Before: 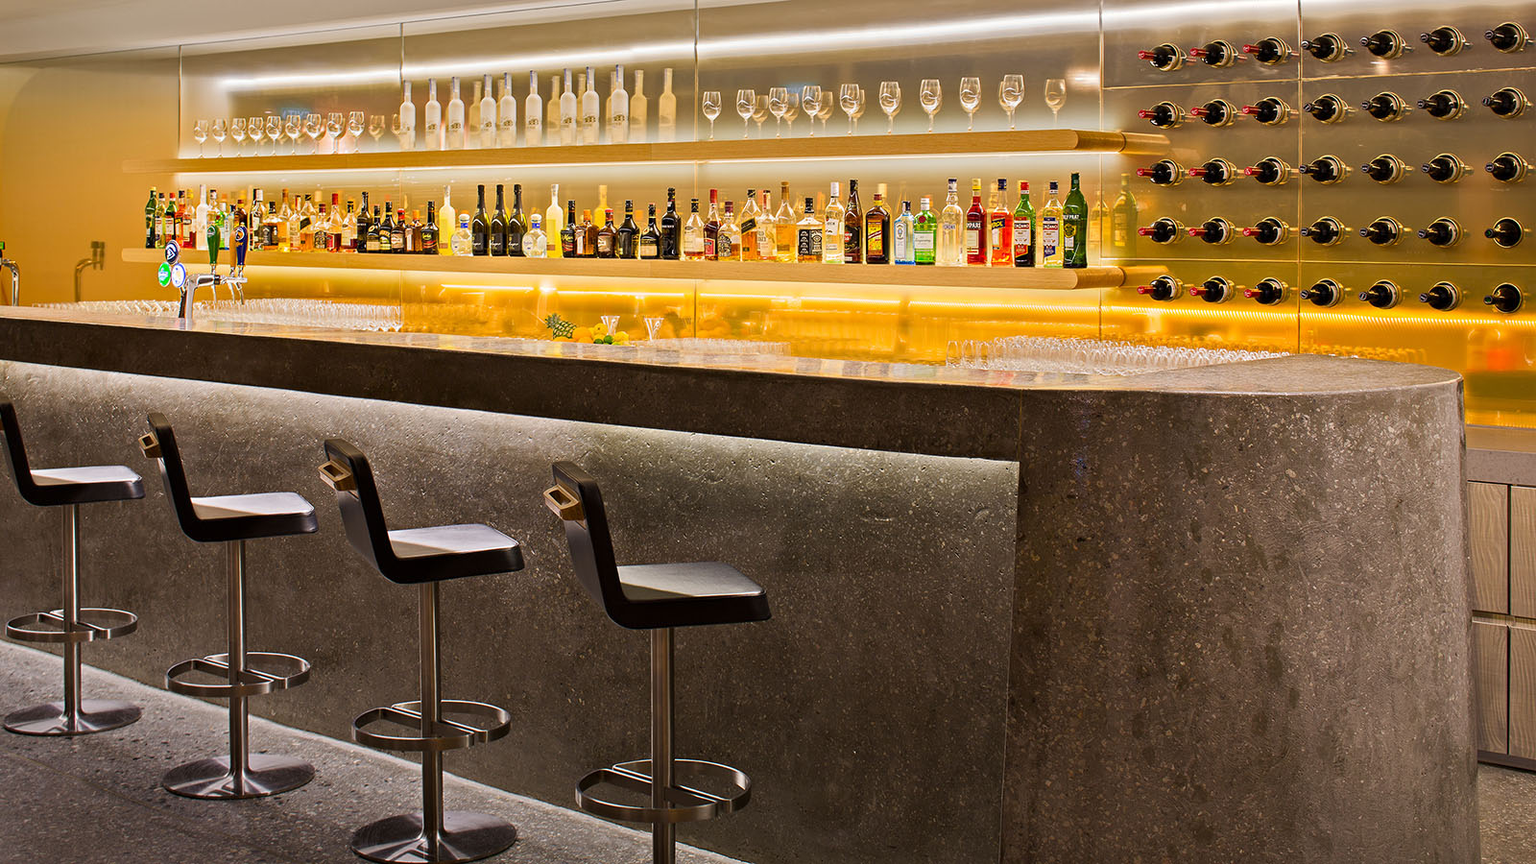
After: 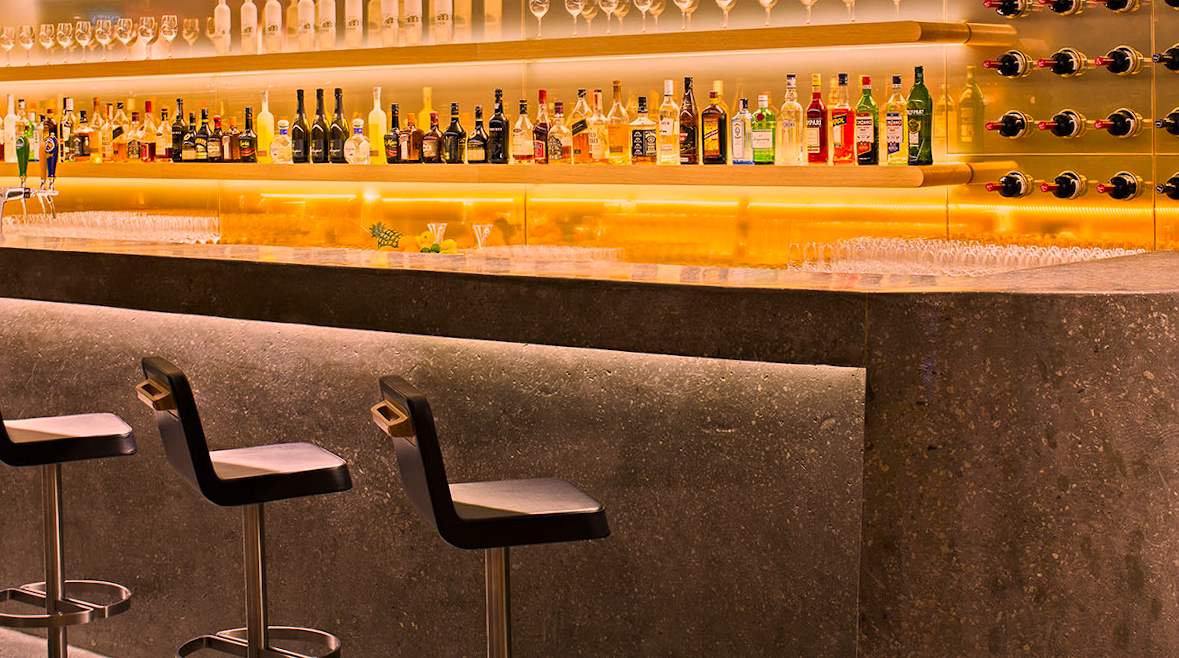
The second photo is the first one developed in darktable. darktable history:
crop and rotate: left 11.831%, top 11.346%, right 13.429%, bottom 13.899%
rotate and perspective: rotation -1°, crop left 0.011, crop right 0.989, crop top 0.025, crop bottom 0.975
color correction: highlights a* 21.16, highlights b* 19.61
